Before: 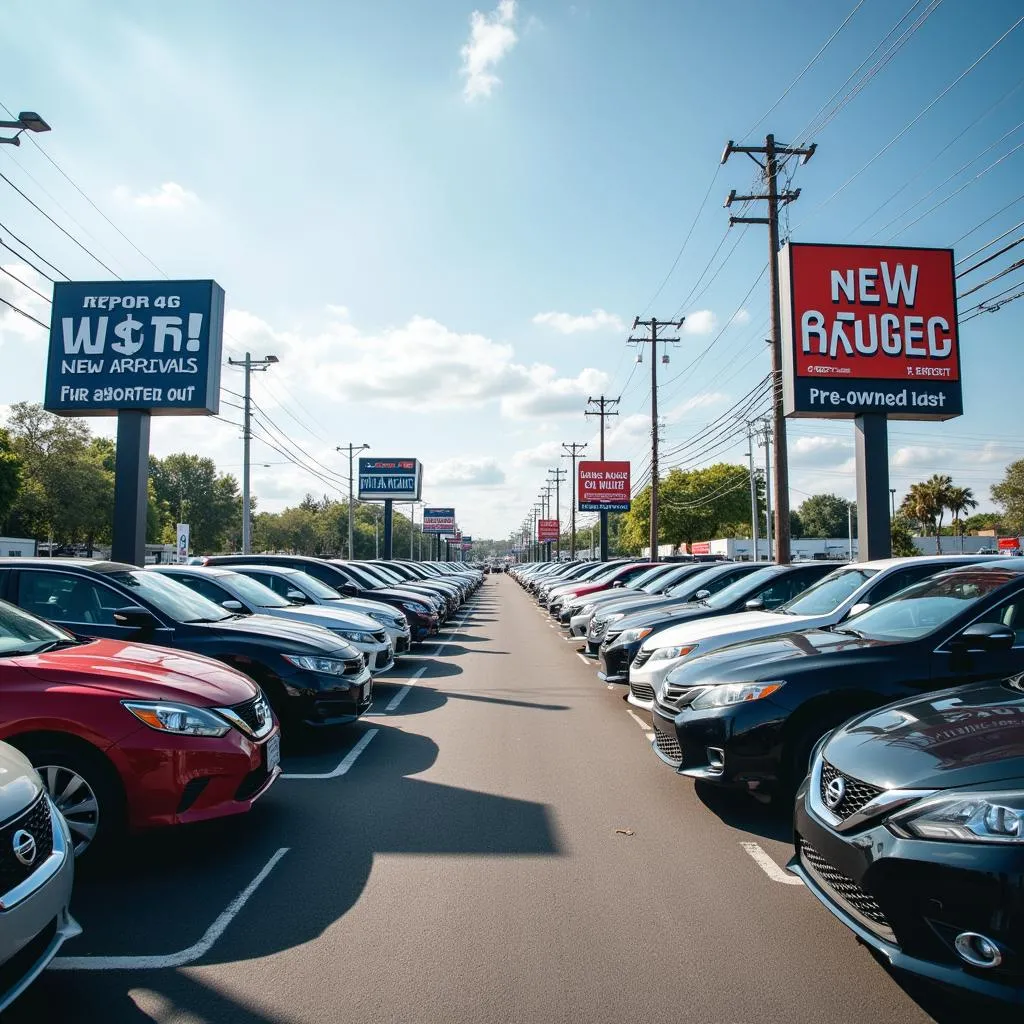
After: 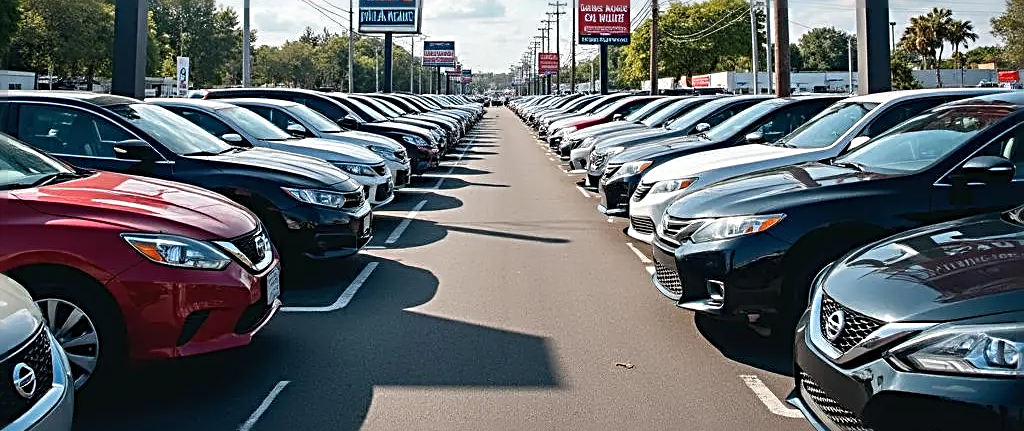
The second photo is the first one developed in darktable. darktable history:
sharpen: radius 3.047, amount 0.77
crop: top 45.621%, bottom 12.259%
